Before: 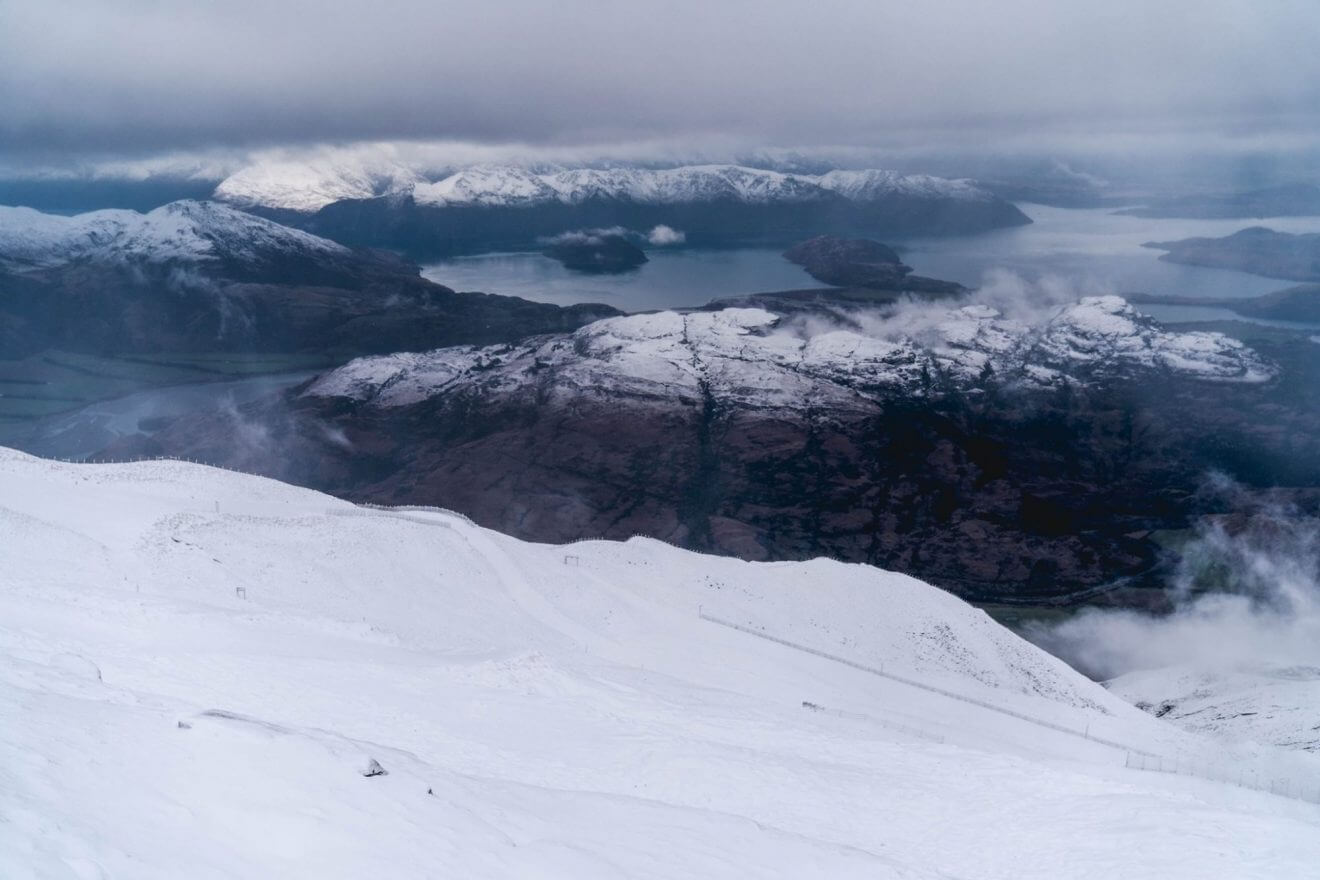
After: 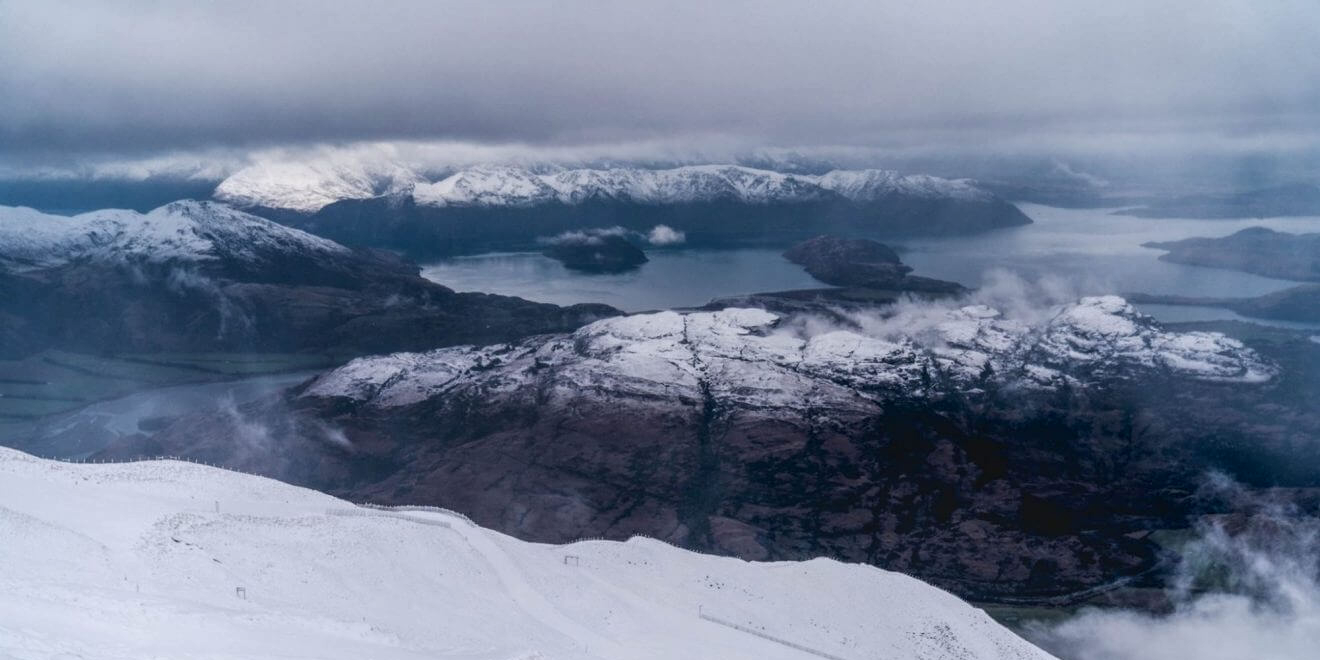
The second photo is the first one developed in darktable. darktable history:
crop: bottom 24.967%
white balance: emerald 1
local contrast: on, module defaults
